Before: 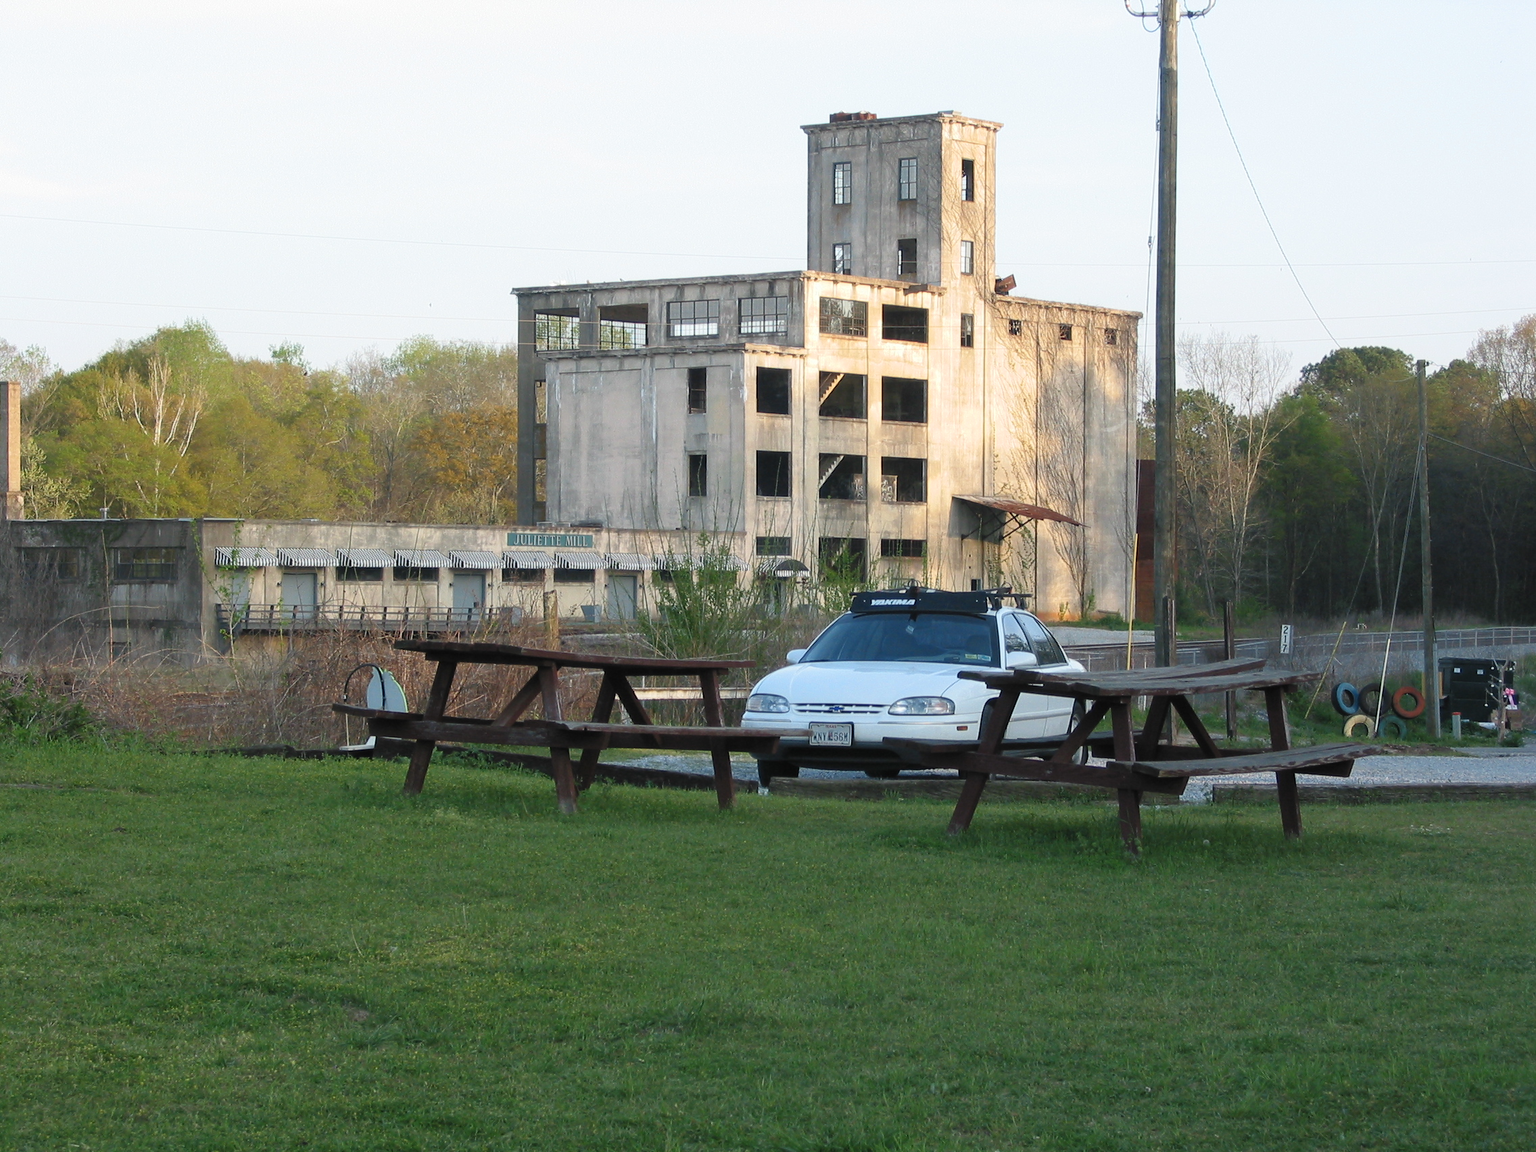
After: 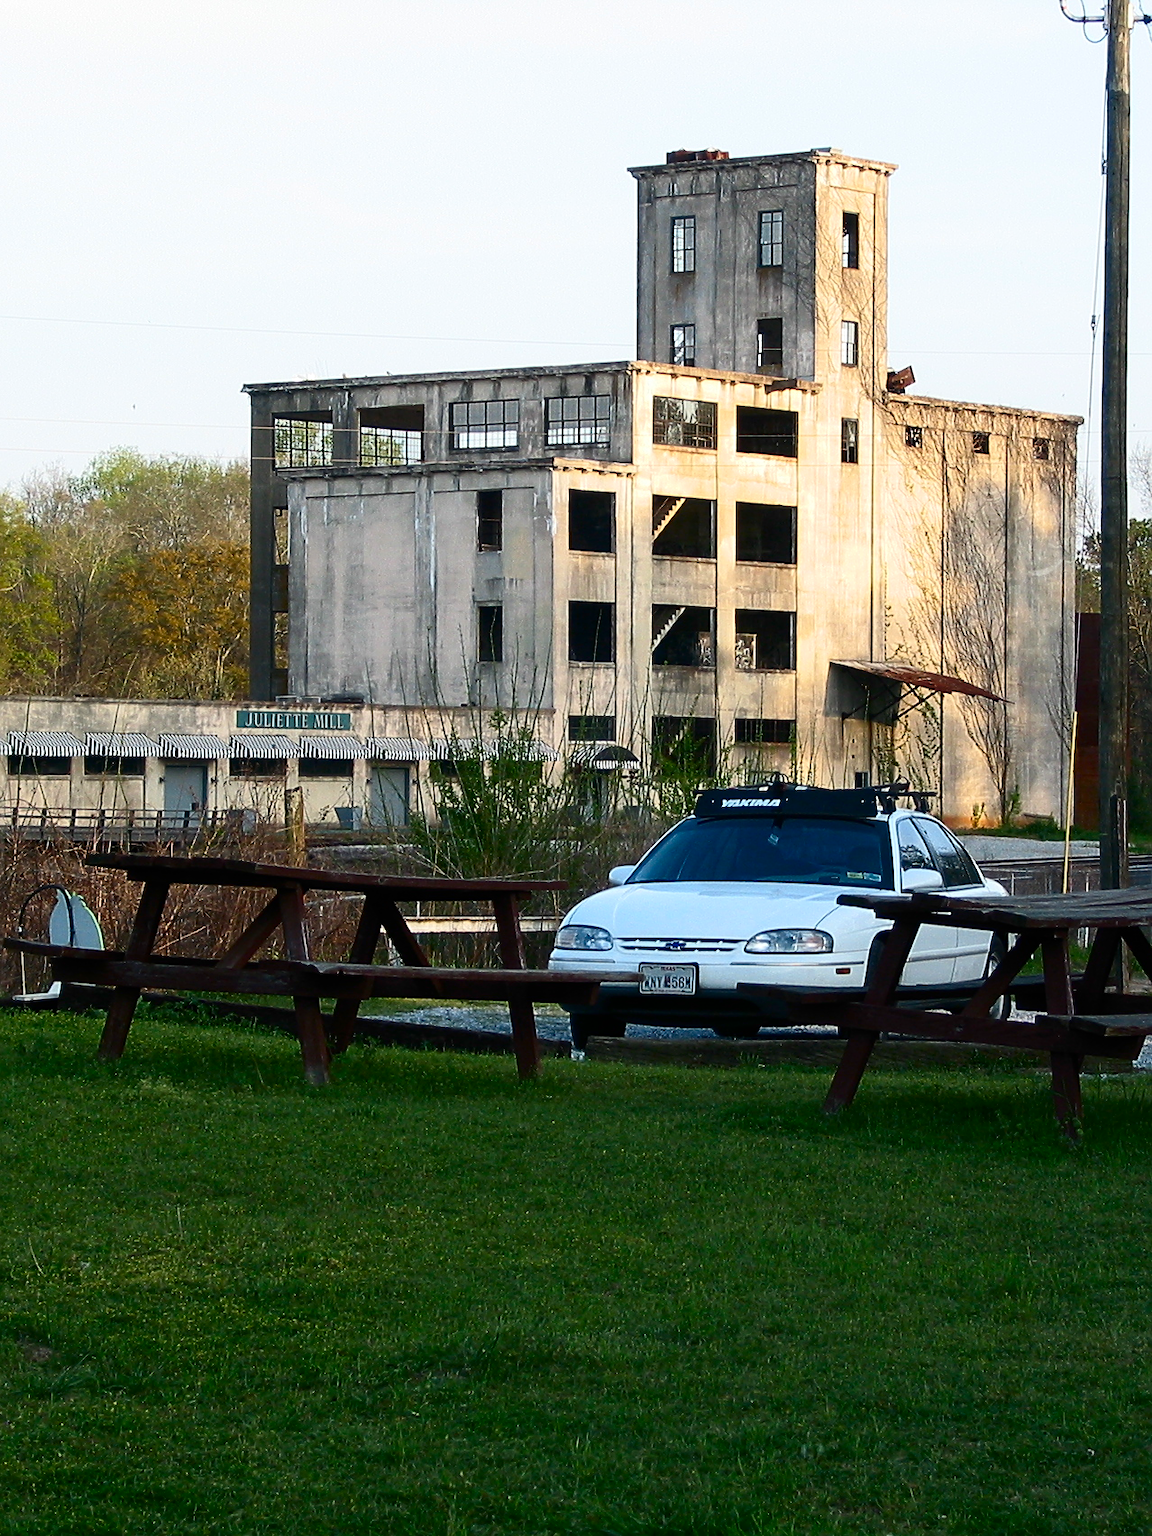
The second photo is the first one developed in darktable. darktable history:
crop: left 21.496%, right 22.254%
sharpen: on, module defaults
contrast brightness saturation: contrast 0.22, brightness -0.19, saturation 0.24
